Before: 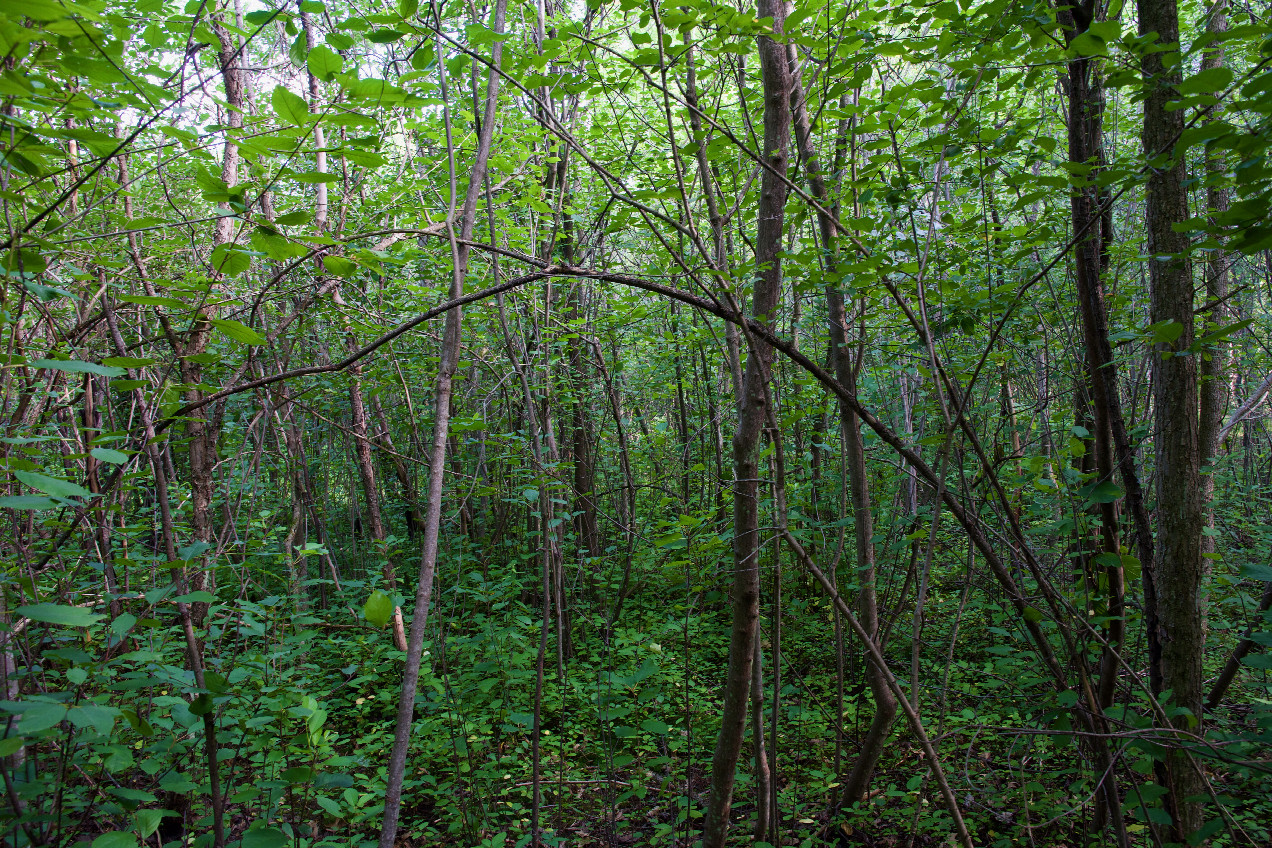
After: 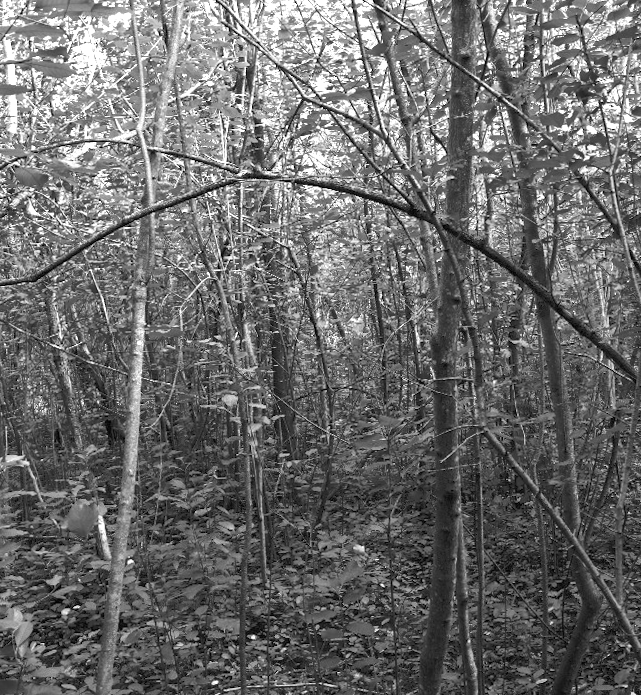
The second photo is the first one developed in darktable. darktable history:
rotate and perspective: rotation -1.75°, automatic cropping off
exposure: black level correction 0, exposure 0.7 EV, compensate highlight preservation false
color calibration: output gray [0.23, 0.37, 0.4, 0], gray › normalize channels true, illuminant same as pipeline (D50), adaptation XYZ, x 0.346, y 0.359, gamut compression 0
crop and rotate: angle 0.02°, left 24.353%, top 13.219%, right 26.156%, bottom 8.224%
white balance: red 0.766, blue 1.537
rgb curve: curves: ch0 [(0, 0) (0.093, 0.159) (0.241, 0.265) (0.414, 0.42) (1, 1)], compensate middle gray true, preserve colors basic power
